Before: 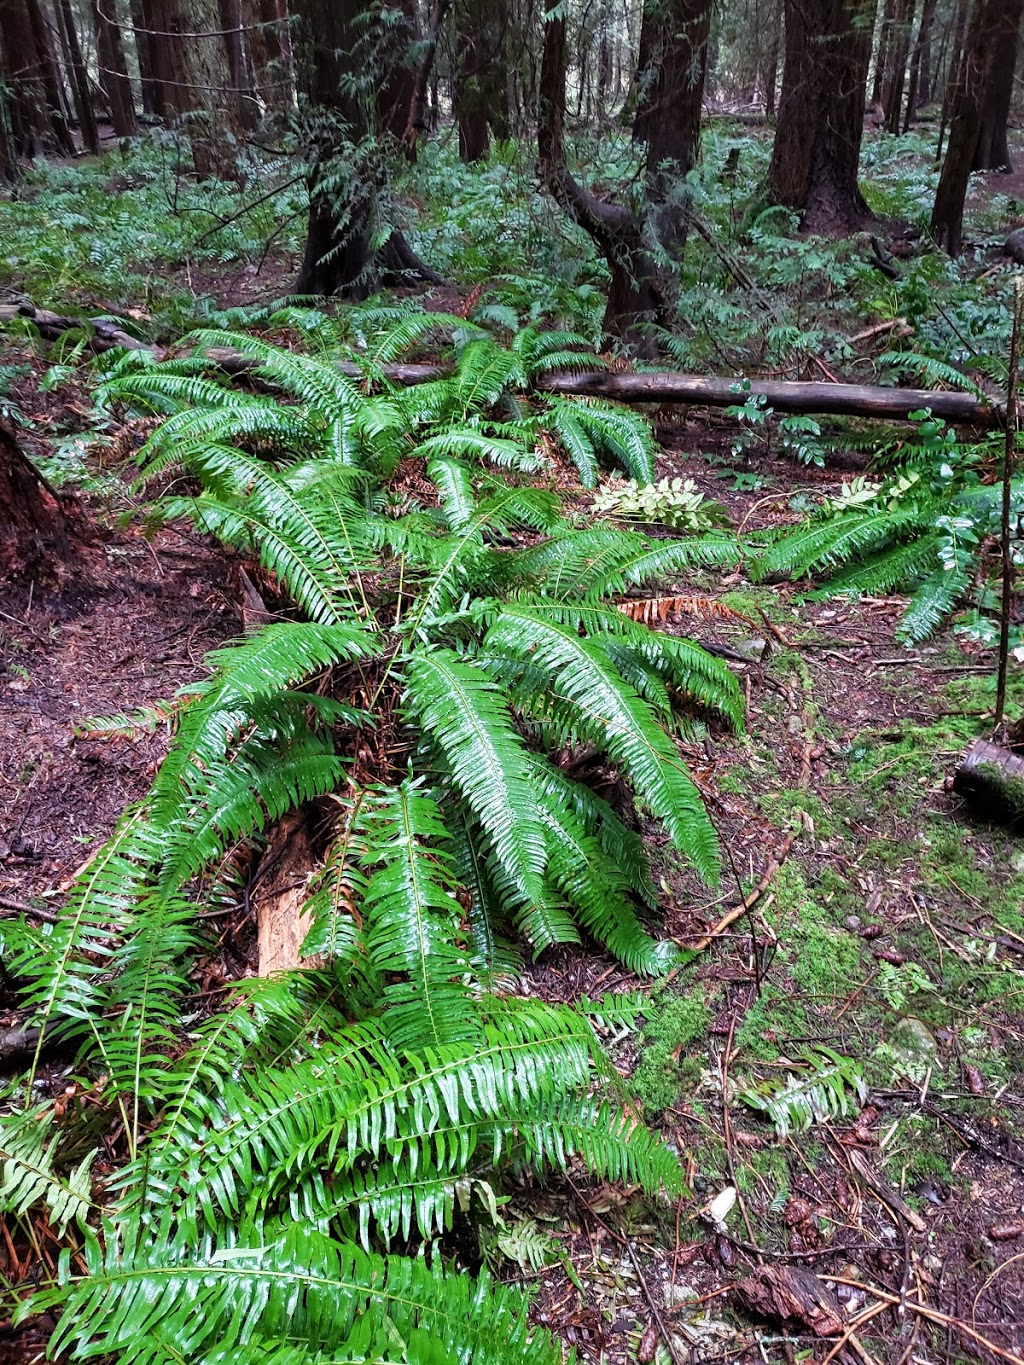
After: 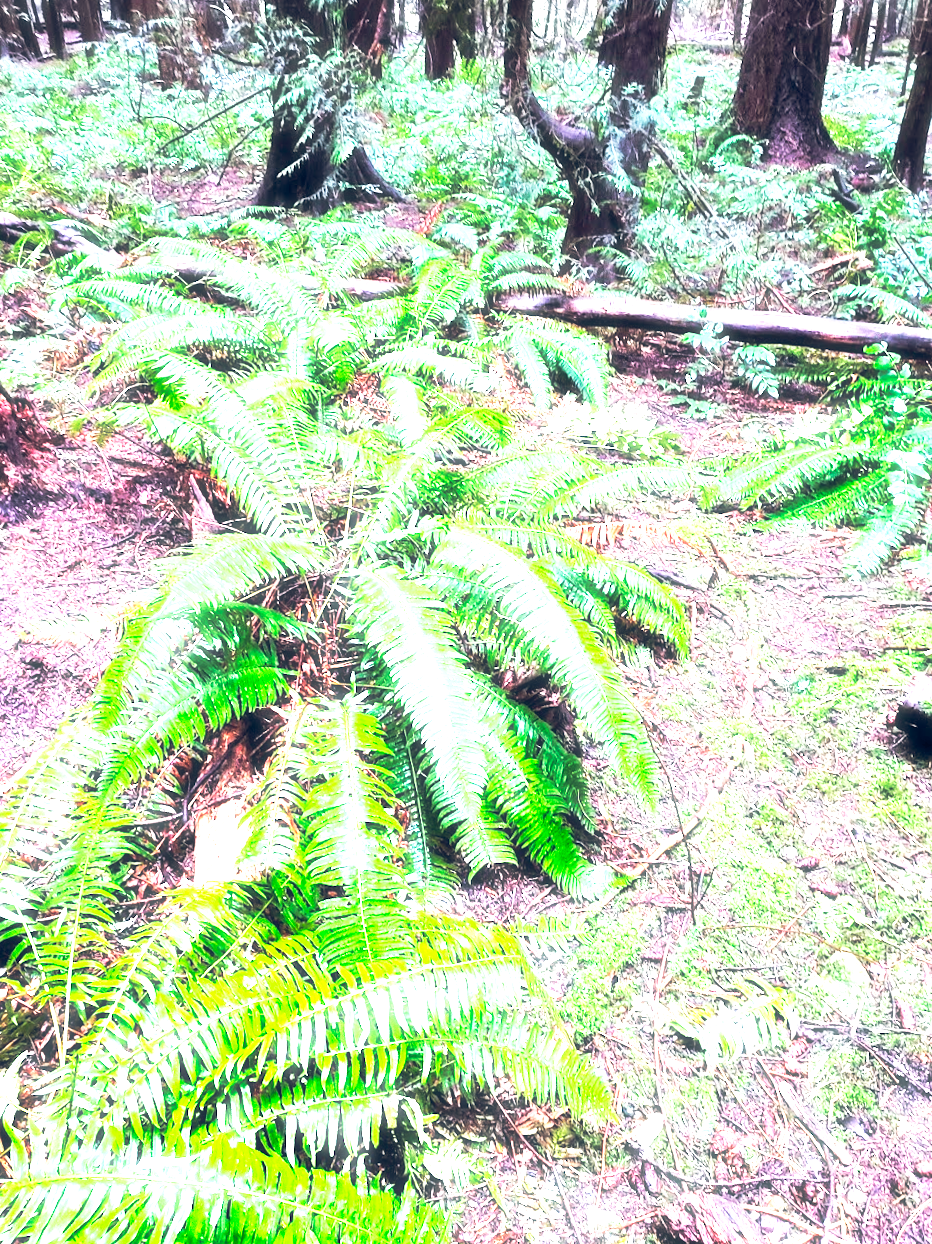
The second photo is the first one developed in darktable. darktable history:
base curve: curves: ch0 [(0, 0) (0.257, 0.25) (0.482, 0.586) (0.757, 0.871) (1, 1)], preserve colors none
tone equalizer: -8 EV -0.431 EV, -7 EV -0.406 EV, -6 EV -0.368 EV, -5 EV -0.196 EV, -3 EV 0.245 EV, -2 EV 0.326 EV, -1 EV 0.37 EV, +0 EV 0.436 EV, edges refinement/feathering 500, mask exposure compensation -1.57 EV, preserve details no
crop and rotate: angle -2.09°, left 3.133%, top 3.885%, right 1.44%, bottom 0.582%
haze removal: strength -0.103, adaptive false
exposure: exposure 2.001 EV, compensate exposure bias true, compensate highlight preservation false
color balance rgb: global offset › luminance 0.369%, global offset › chroma 0.216%, global offset › hue 254.54°, perceptual saturation grading › global saturation 33.391%
